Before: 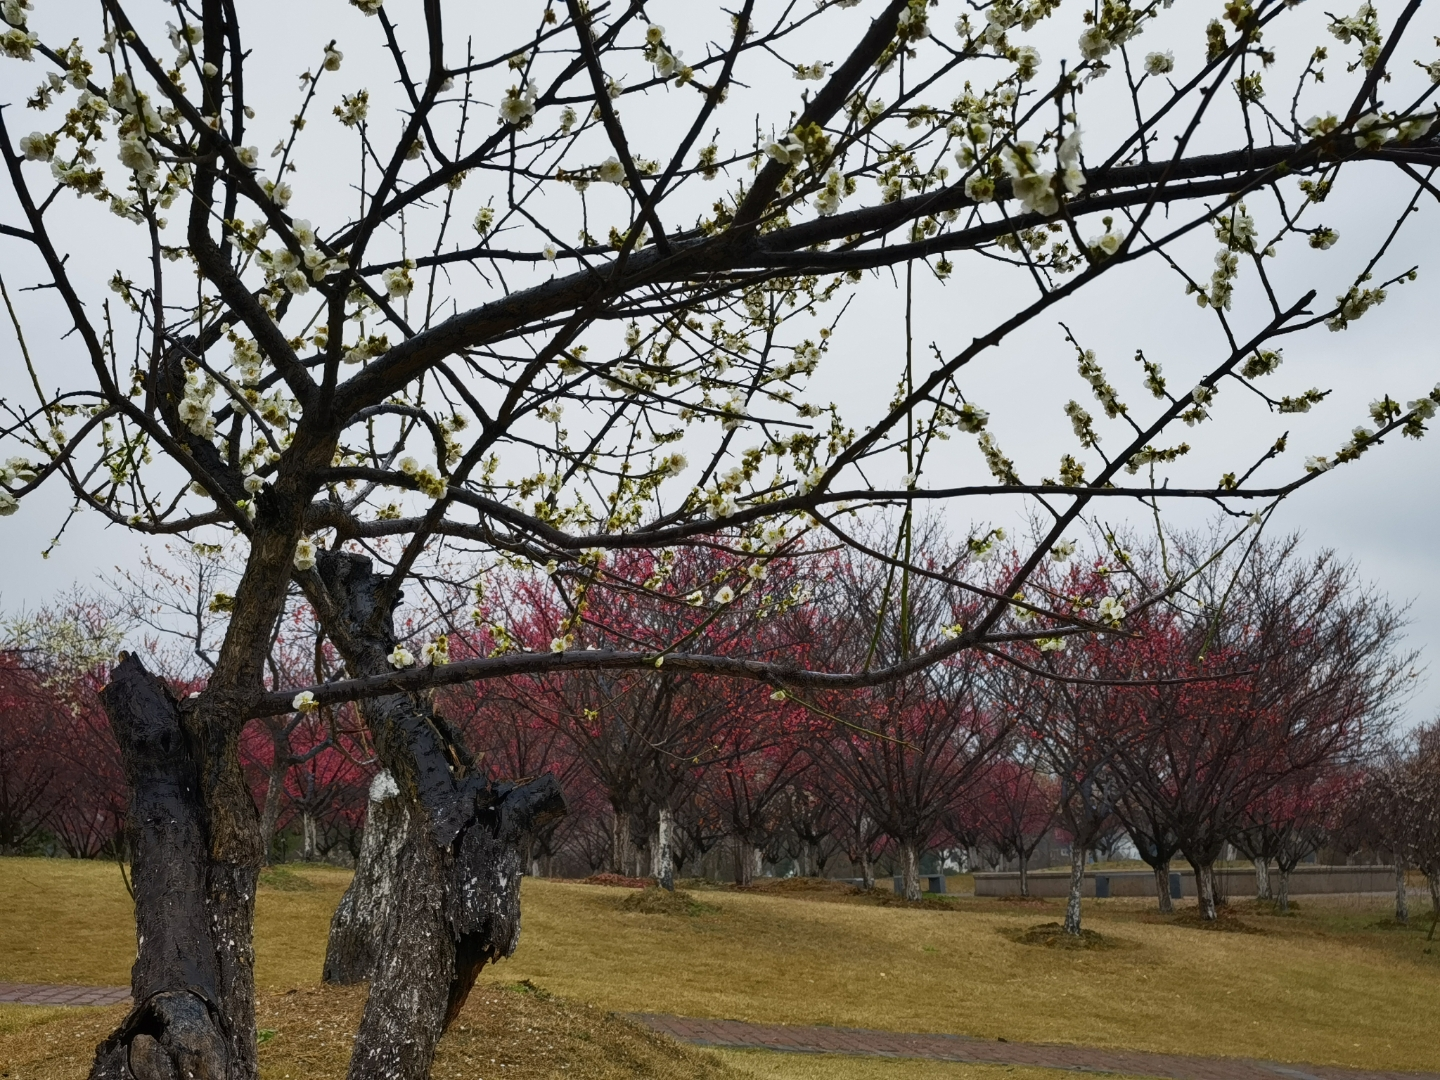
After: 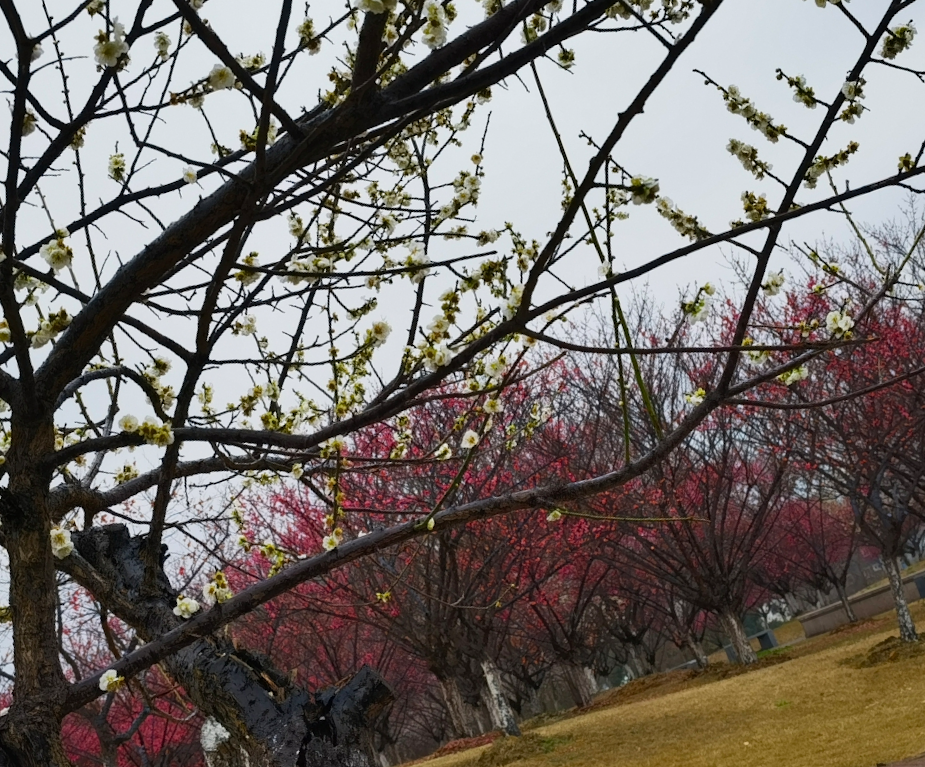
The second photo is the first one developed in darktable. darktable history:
crop and rotate: angle 19.66°, left 6.878%, right 3.767%, bottom 1.178%
